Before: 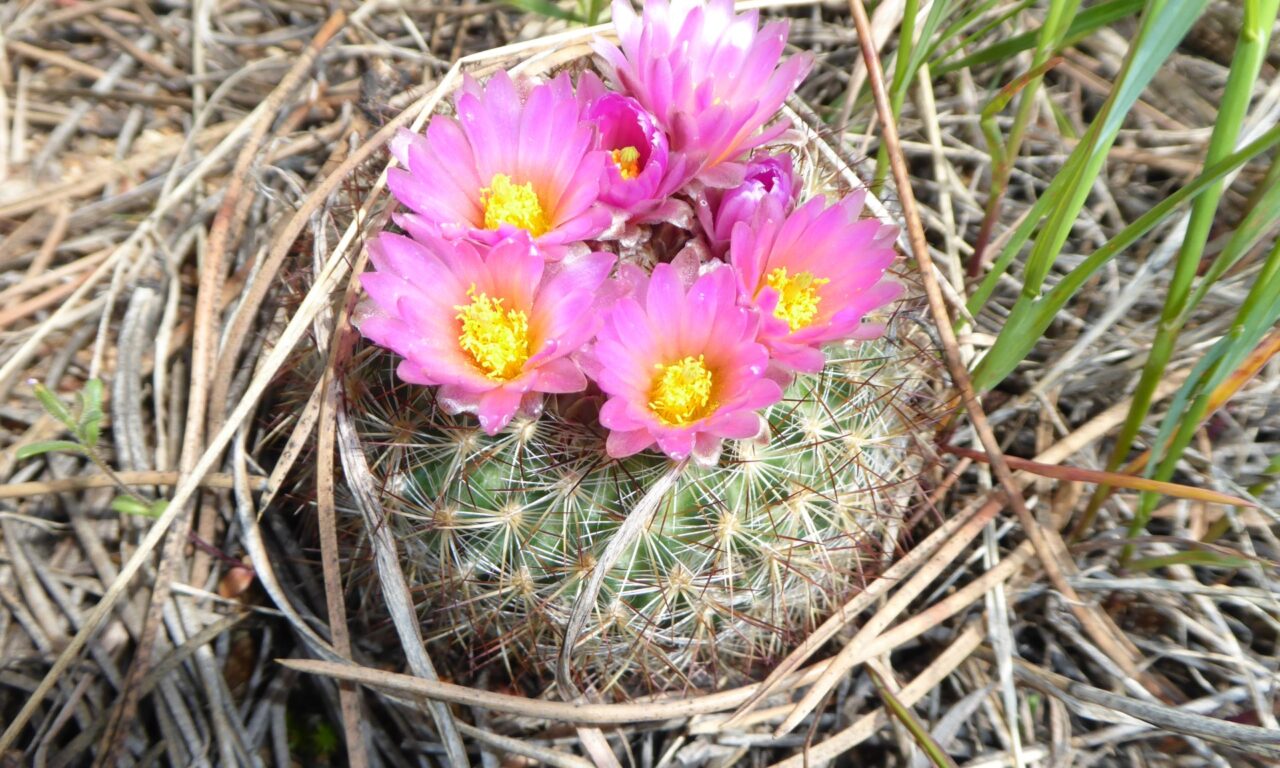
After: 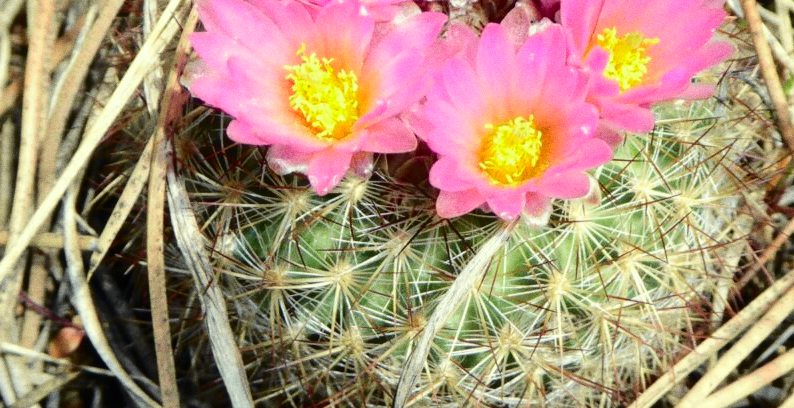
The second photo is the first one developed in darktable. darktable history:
tone curve: curves: ch0 [(0.003, 0) (0.066, 0.031) (0.16, 0.089) (0.269, 0.218) (0.395, 0.408) (0.517, 0.56) (0.684, 0.734) (0.791, 0.814) (1, 1)]; ch1 [(0, 0) (0.164, 0.115) (0.337, 0.332) (0.39, 0.398) (0.464, 0.461) (0.501, 0.5) (0.507, 0.5) (0.534, 0.532) (0.577, 0.59) (0.652, 0.681) (0.733, 0.764) (0.819, 0.823) (1, 1)]; ch2 [(0, 0) (0.337, 0.382) (0.464, 0.476) (0.501, 0.5) (0.527, 0.54) (0.551, 0.565) (0.628, 0.632) (0.689, 0.686) (1, 1)], color space Lab, independent channels, preserve colors none
grain: on, module defaults
crop: left 13.312%, top 31.28%, right 24.627%, bottom 15.582%
color correction: highlights a* -5.94, highlights b* 11.19
